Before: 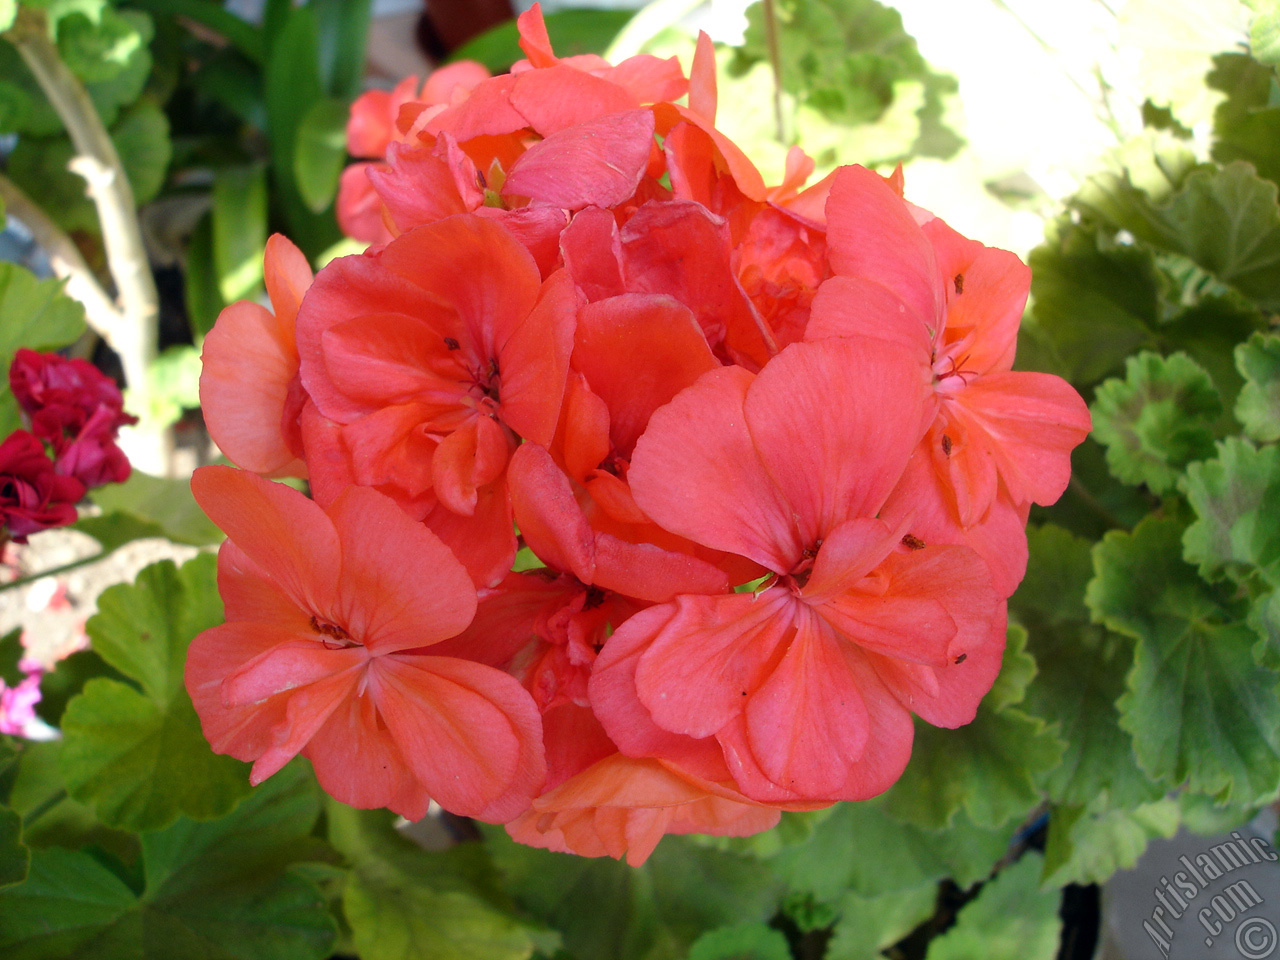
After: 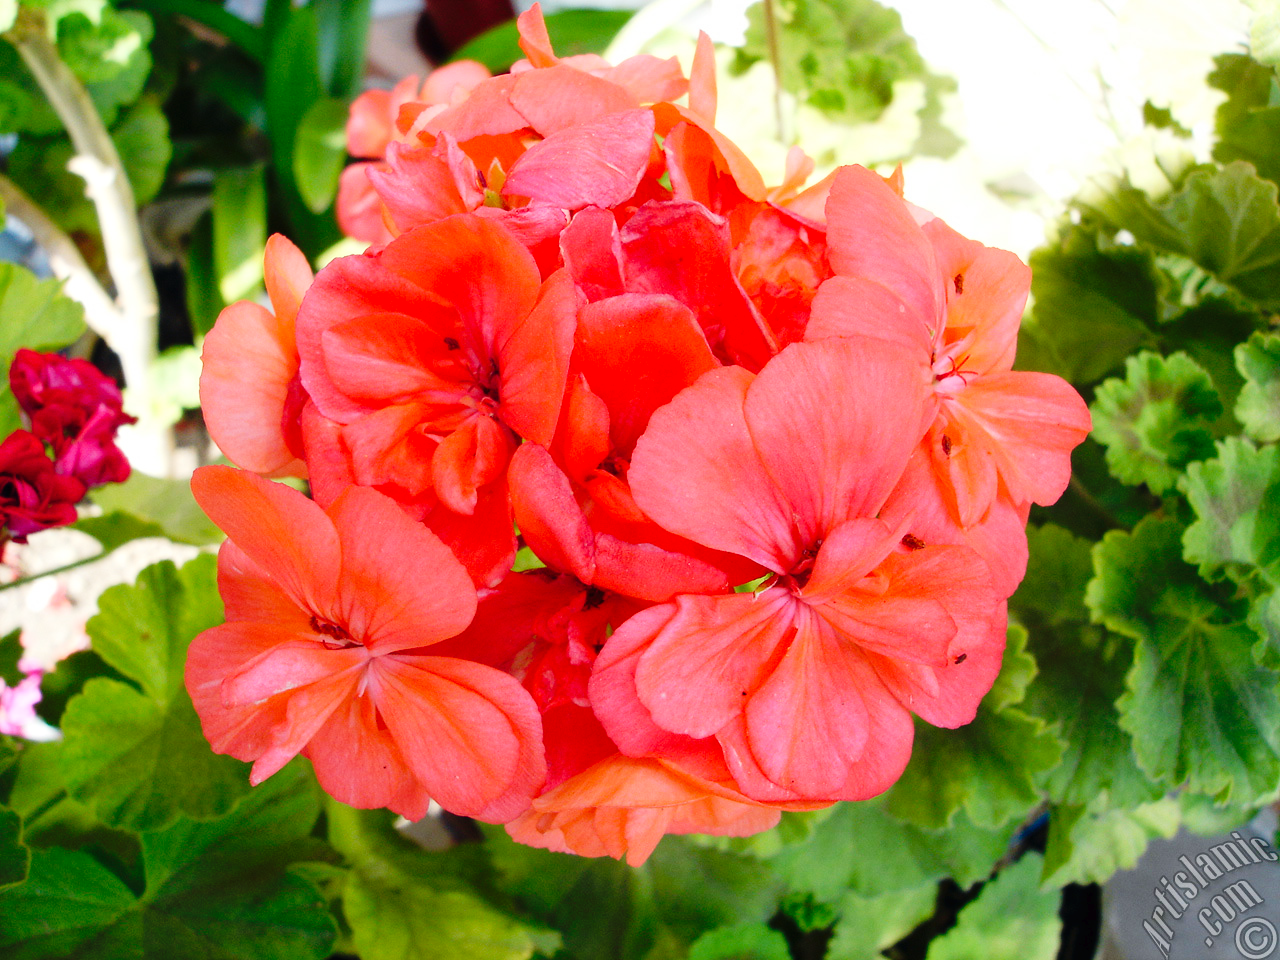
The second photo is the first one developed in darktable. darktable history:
white balance: emerald 1
tone curve: curves: ch0 [(0, 0) (0.003, 0.011) (0.011, 0.014) (0.025, 0.023) (0.044, 0.035) (0.069, 0.047) (0.1, 0.065) (0.136, 0.098) (0.177, 0.139) (0.224, 0.214) (0.277, 0.306) (0.335, 0.392) (0.399, 0.484) (0.468, 0.584) (0.543, 0.68) (0.623, 0.772) (0.709, 0.847) (0.801, 0.905) (0.898, 0.951) (1, 1)], preserve colors none
tone equalizer: on, module defaults
shadows and highlights: shadows 37.27, highlights -28.18, soften with gaussian
